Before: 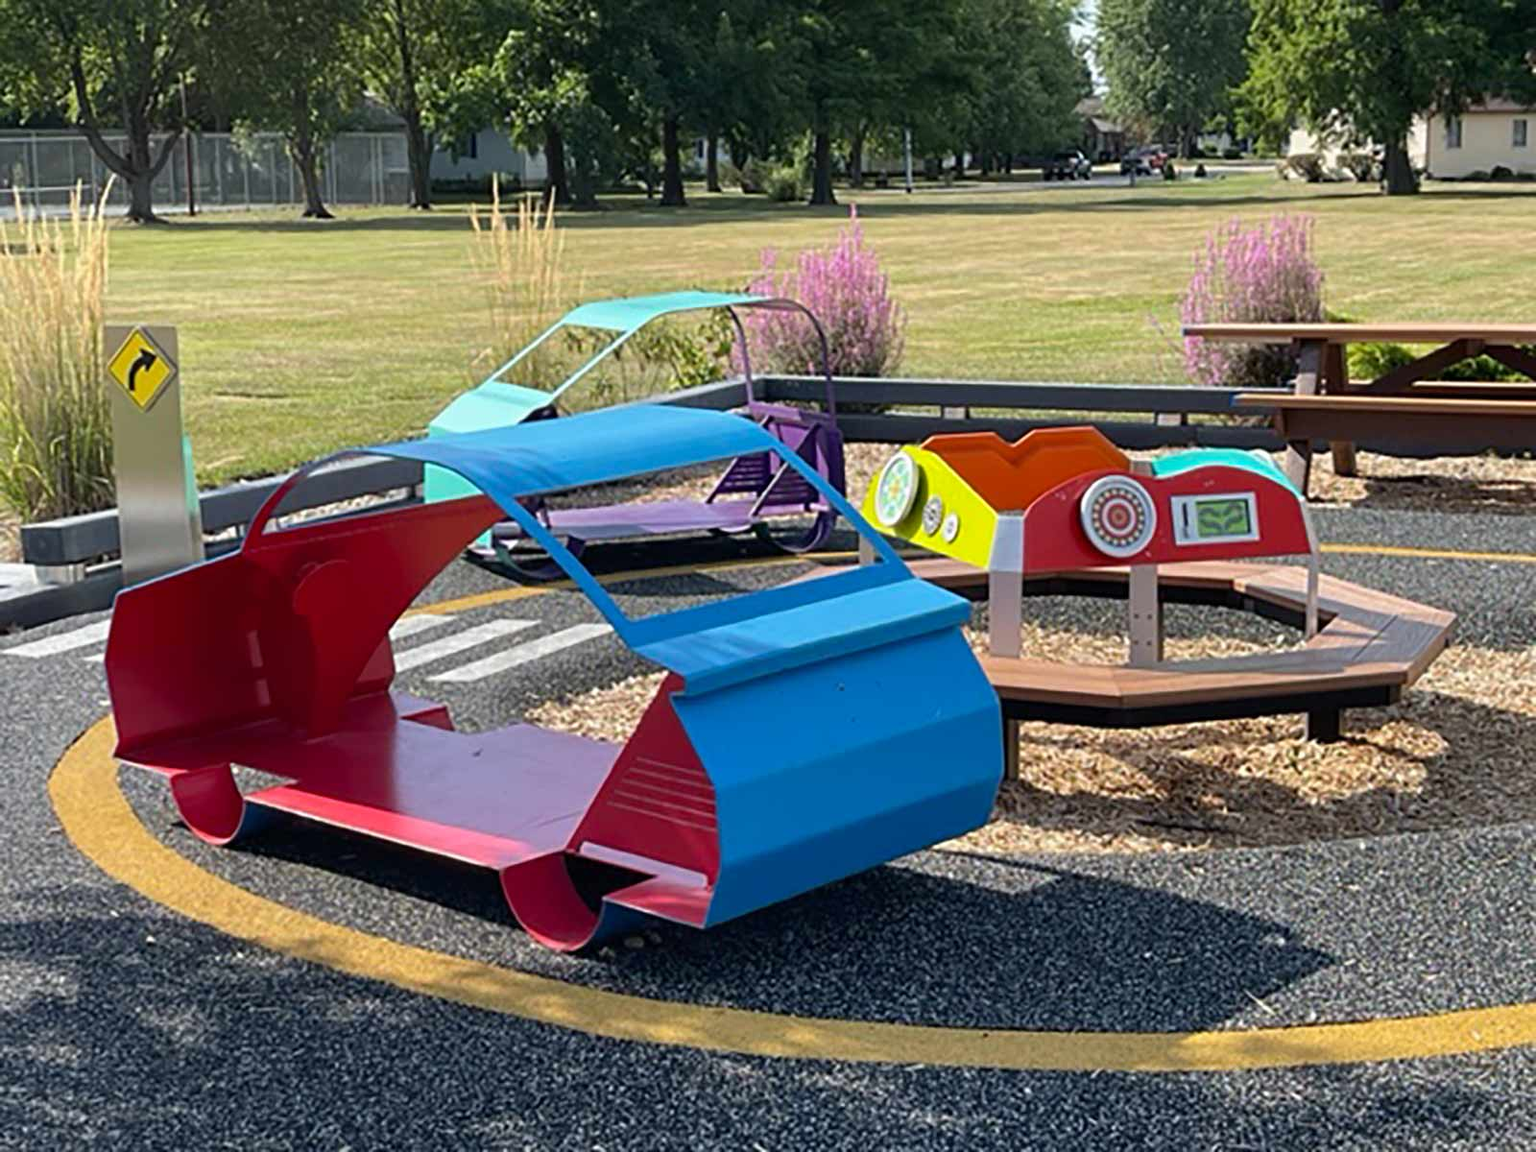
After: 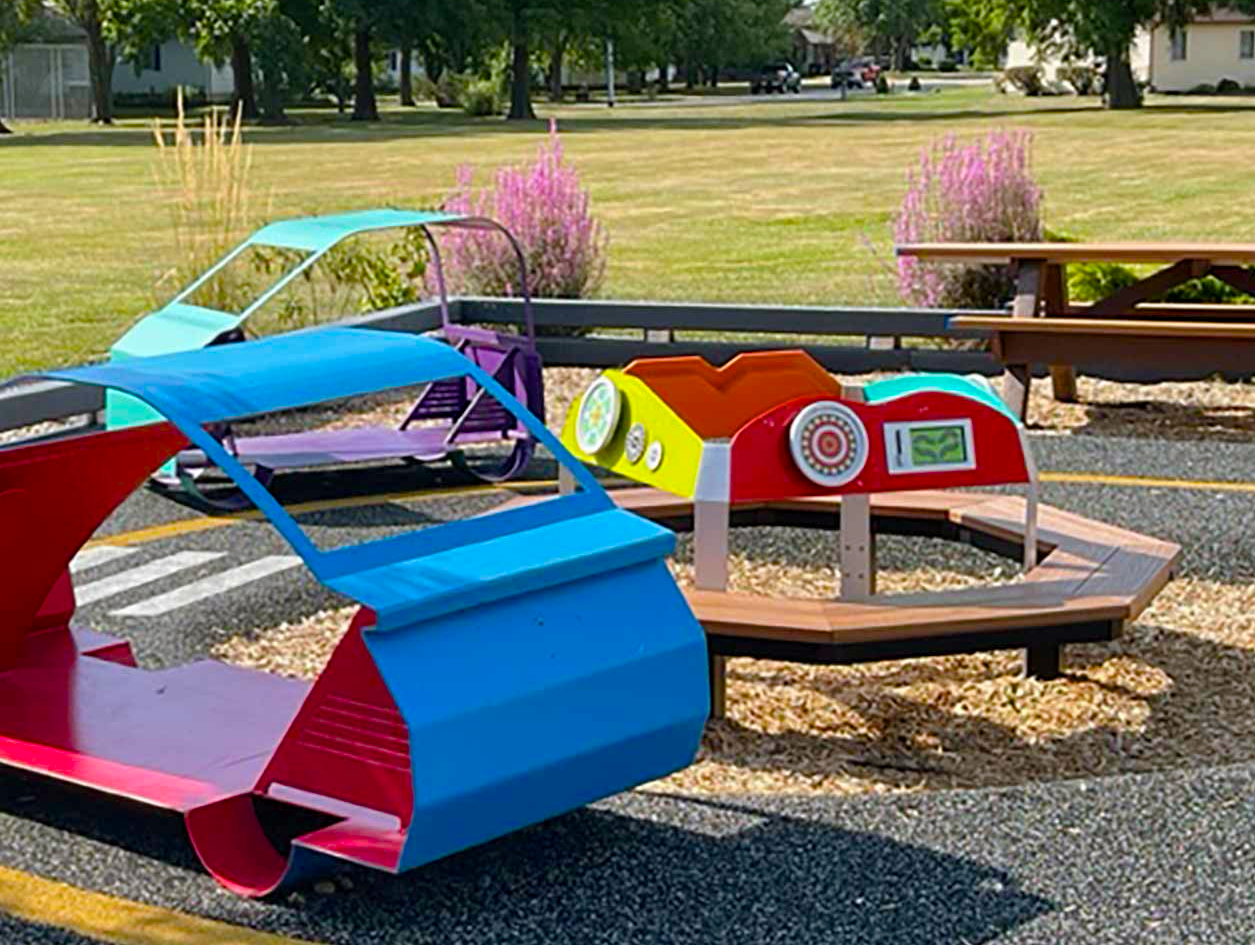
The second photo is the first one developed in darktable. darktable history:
crop and rotate: left 21.039%, top 7.862%, right 0.501%, bottom 13.328%
color balance rgb: shadows lift › chroma 3.741%, shadows lift › hue 89°, perceptual saturation grading › global saturation 36.925%, perceptual saturation grading › shadows 35.914%, perceptual brilliance grading › global brilliance 2.871%, perceptual brilliance grading › highlights -3.155%, perceptual brilliance grading › shadows 2.917%, global vibrance -24.514%
